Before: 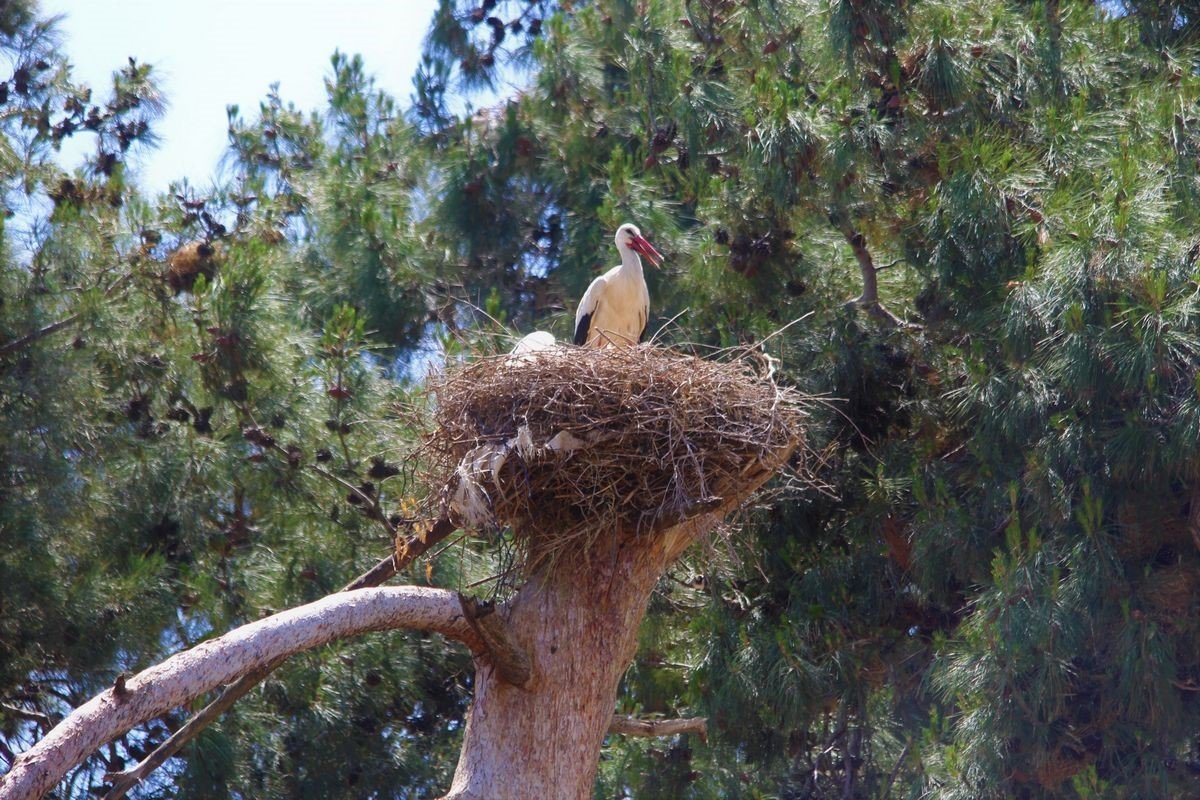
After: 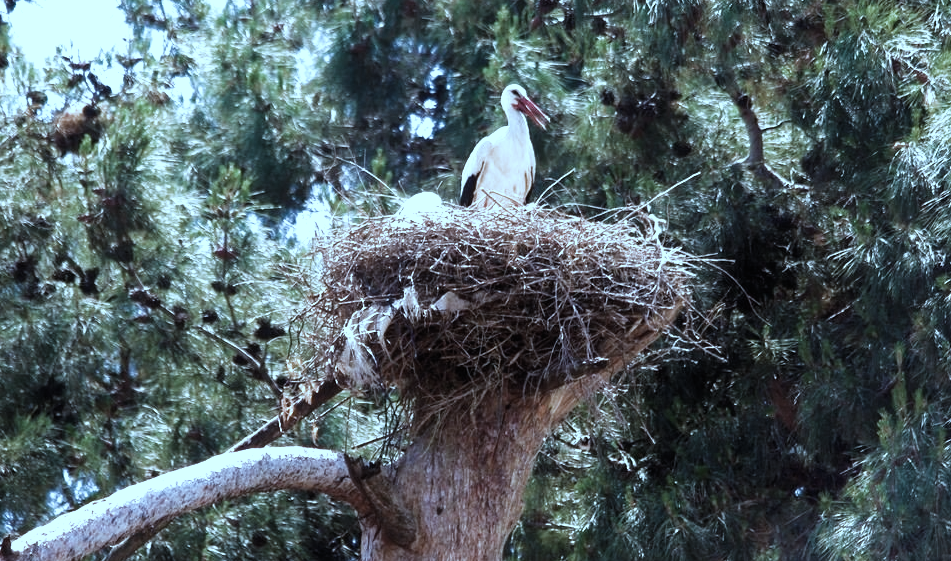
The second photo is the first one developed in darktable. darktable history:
crop: left 9.574%, top 17.426%, right 11.158%, bottom 12.331%
color correction: highlights a* -9.71, highlights b* -21.65
exposure: black level correction 0.001, exposure 0.499 EV, compensate highlight preservation false
contrast brightness saturation: contrast 0.102, saturation -0.298
filmic rgb: black relative exposure -7.96 EV, white relative exposure 2.19 EV, hardness 6.93, color science v4 (2020)
